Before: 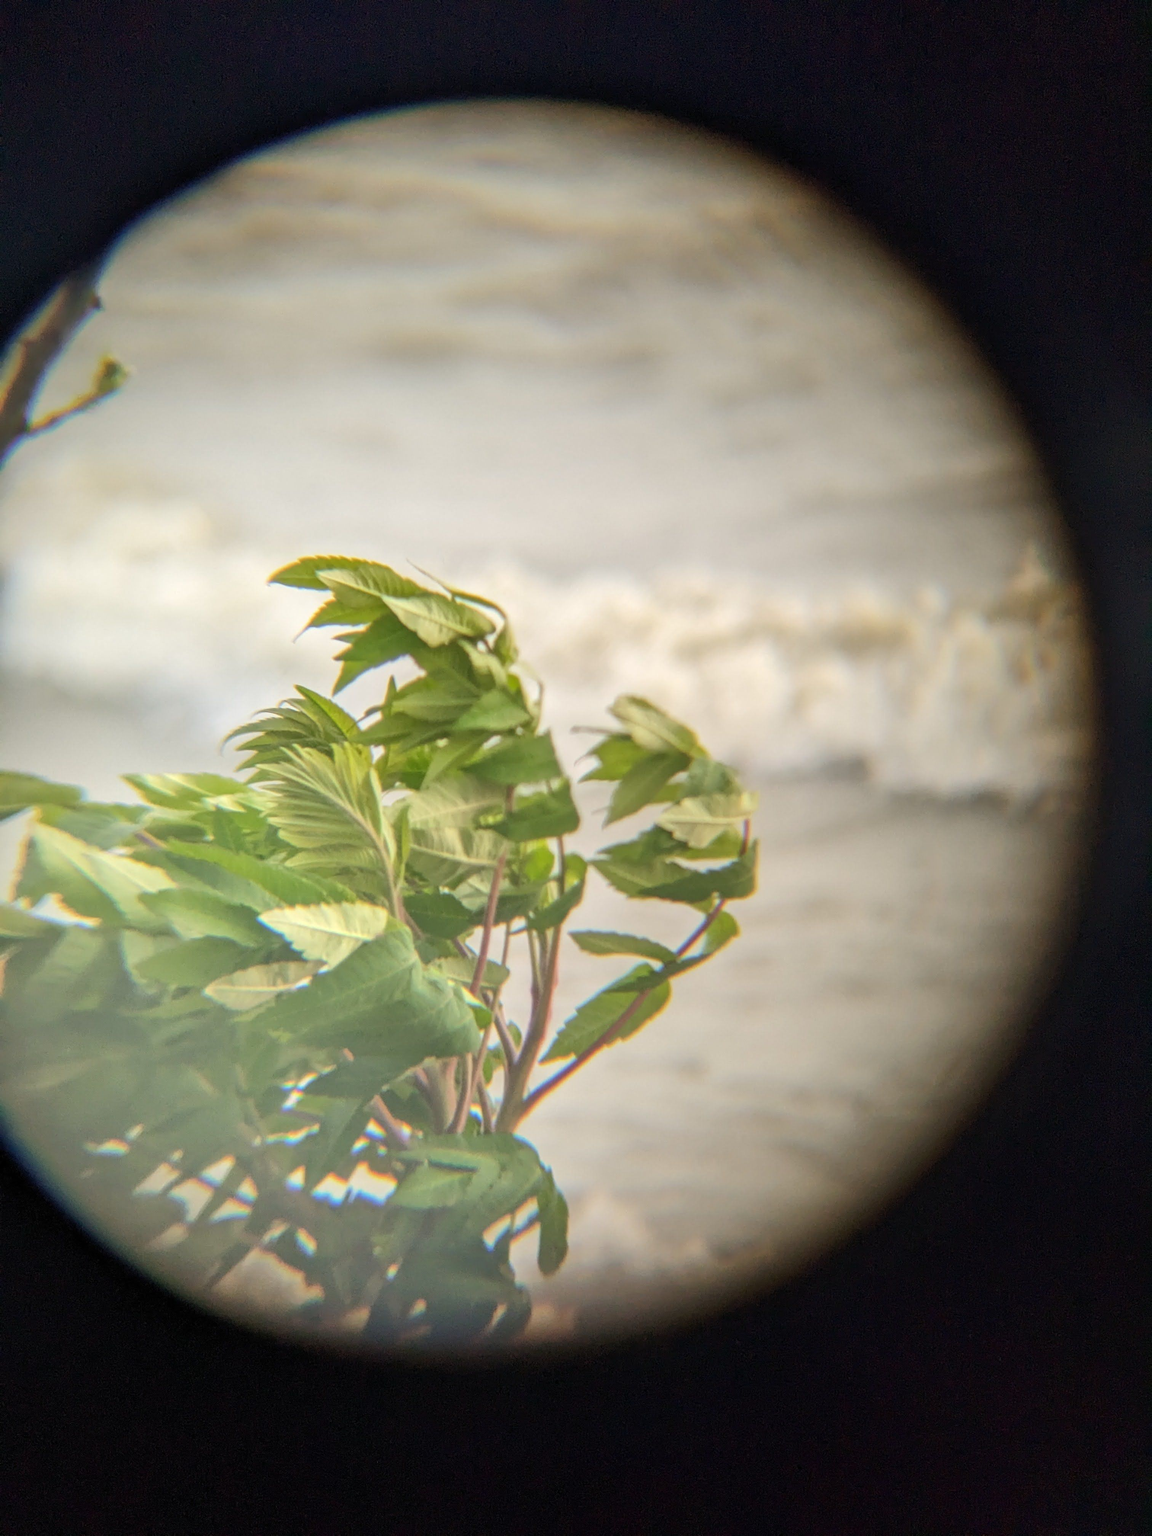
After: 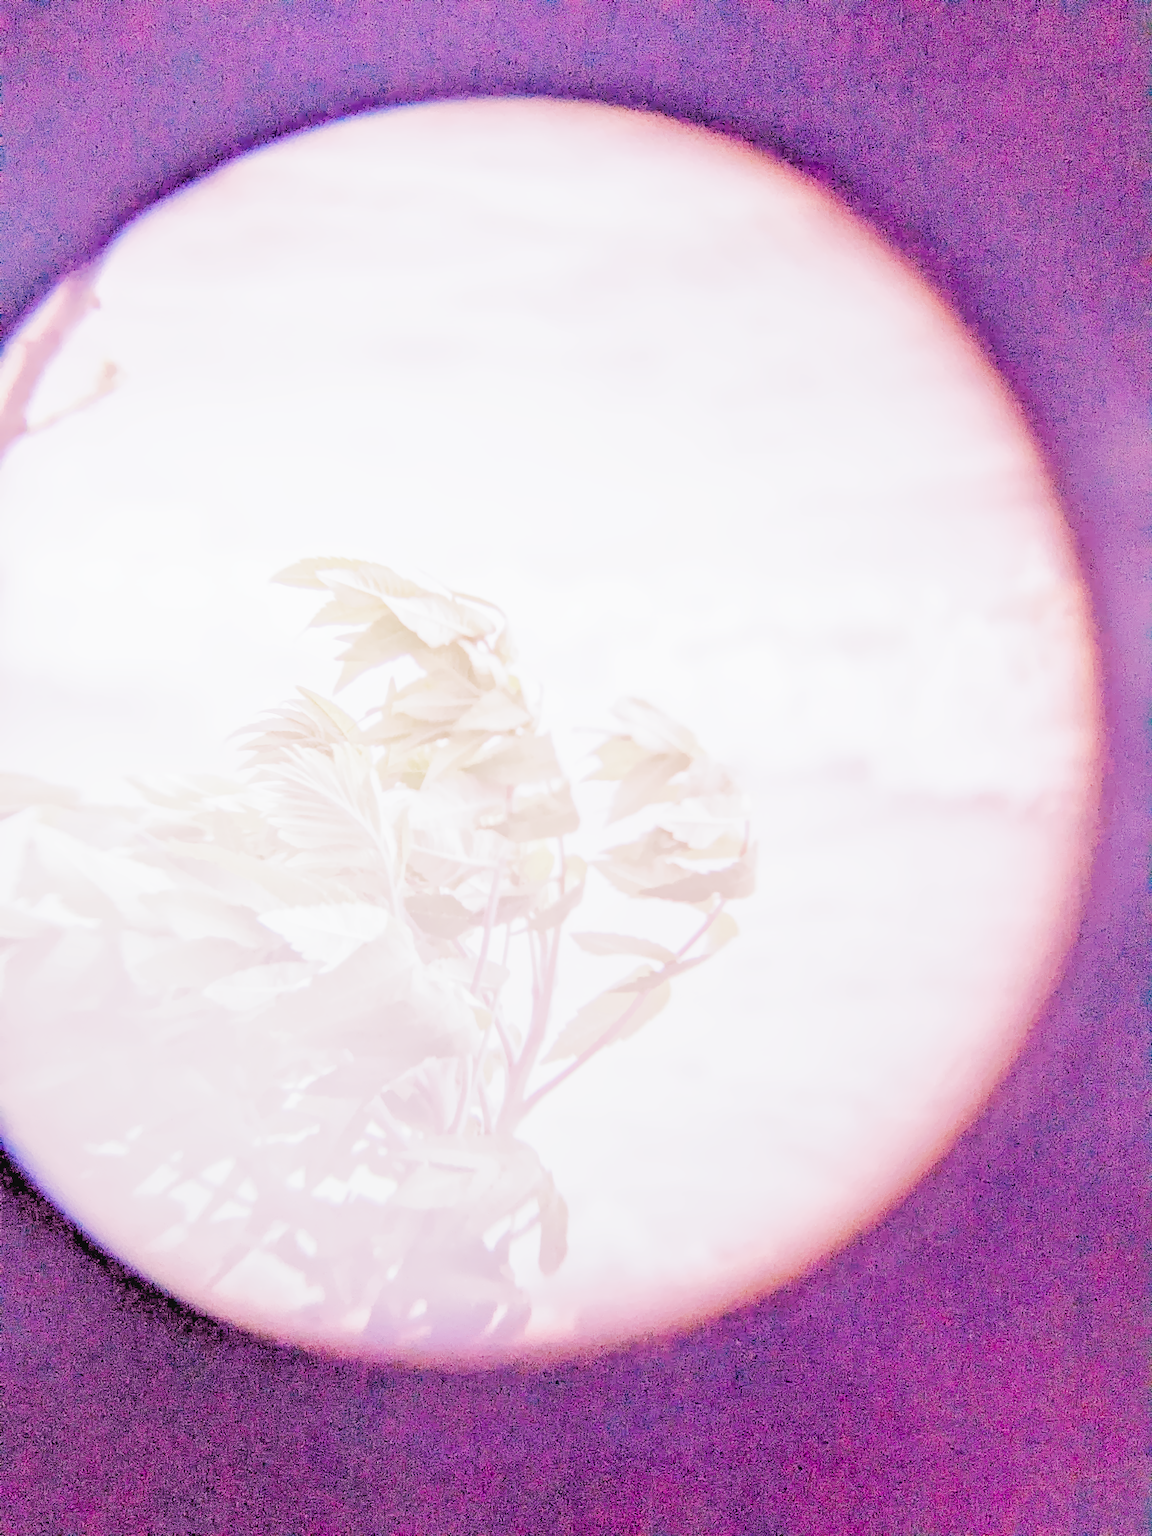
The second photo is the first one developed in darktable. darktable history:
white balance: red 2.229, blue 1.46
highlight reconstruction: on, module defaults
lens correction: scale 1, crop 1, focal 35, aperture 5, distance 0.775, camera "Canon EOS RP", lens "Canon RF 35mm F1.8 MACRO IS STM"
exposure: black level correction 0, exposure 1.45 EV, compensate exposure bias true, compensate highlight preservation false
color calibration: illuminant as shot in camera, x 0.37, y 0.382, temperature 4313.32 K
color balance rgb "basic colorfulness: vibrant colors": perceptual saturation grading › global saturation 20%, perceptual saturation grading › highlights -25%, perceptual saturation grading › shadows 50%
filmic rgb: black relative exposure -2.85 EV, white relative exposure 4.56 EV, hardness 1.77, contrast 1.25, preserve chrominance no, color science v5 (2021)
local contrast: on, module defaults
velvia: on, module defaults
haze removal: compatibility mode true, adaptive false
denoise (profiled): preserve shadows 1.52, scattering 0.002, a [-1, 0, 0], compensate highlight preservation false
